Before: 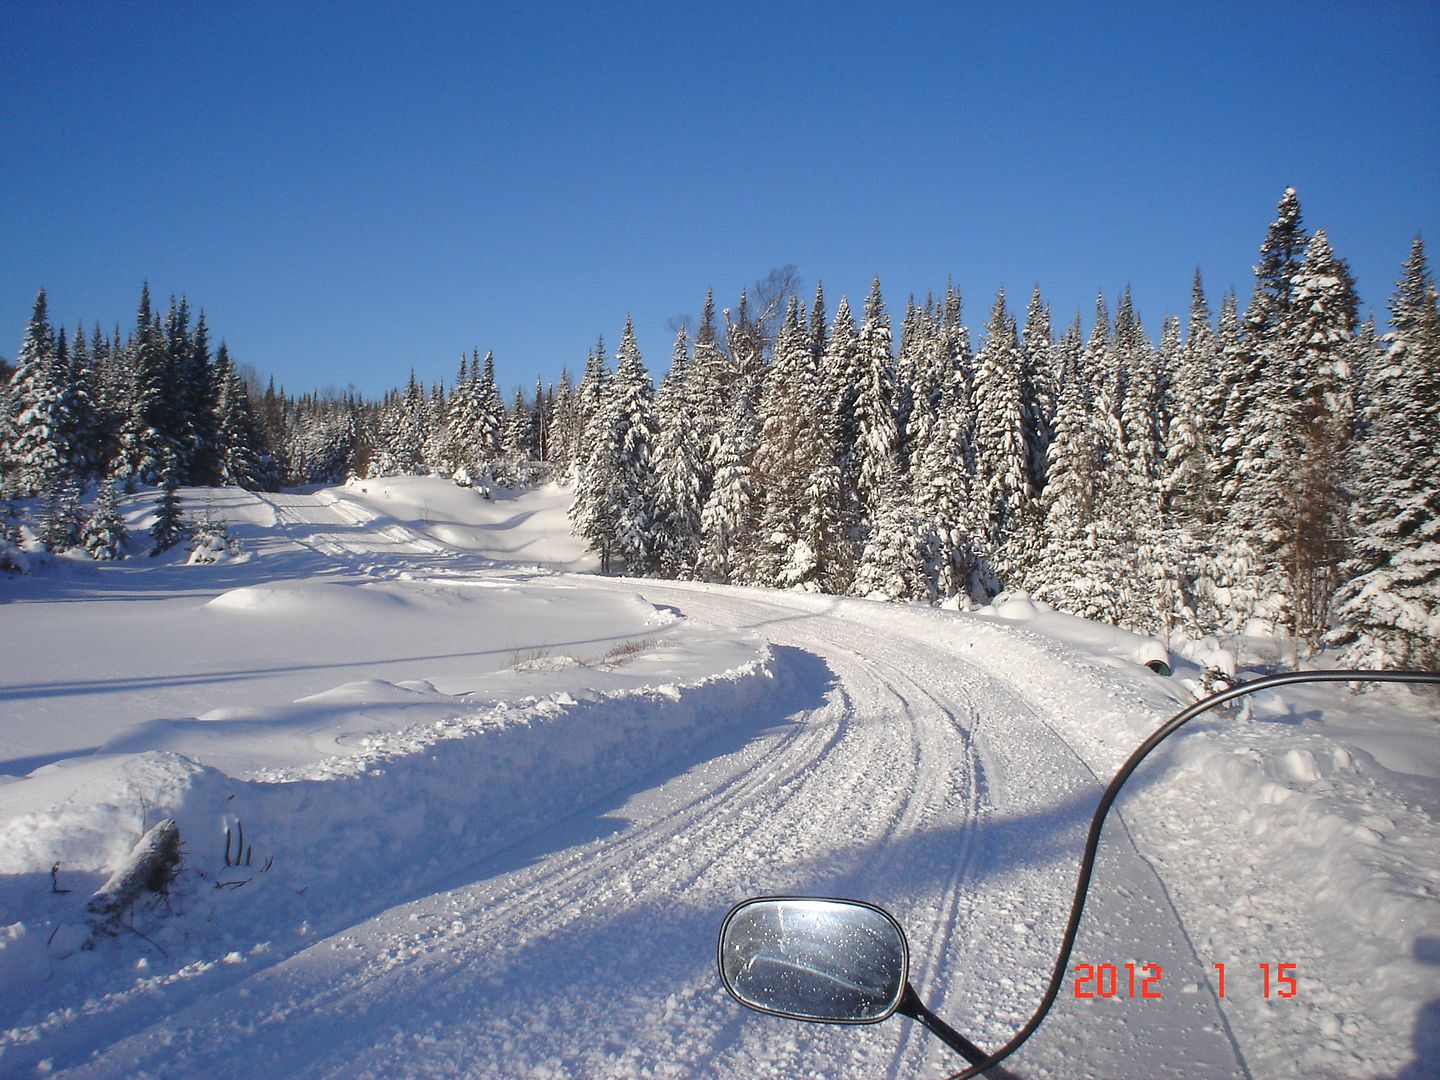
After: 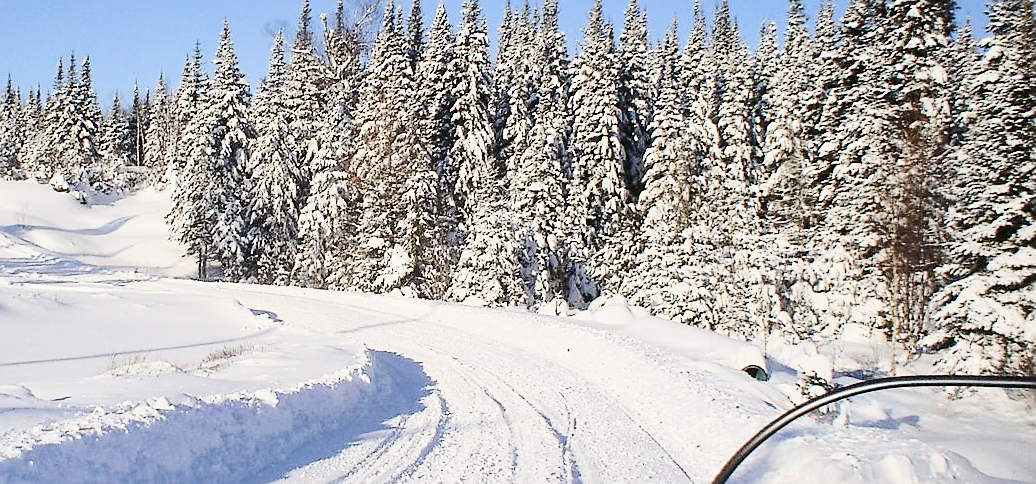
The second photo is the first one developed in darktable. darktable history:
crop and rotate: left 27.995%, top 27.373%, bottom 27.781%
contrast brightness saturation: contrast 0.271
shadows and highlights: radius 334.28, shadows 65.21, highlights 5.68, compress 87.73%, soften with gaussian
sharpen: on, module defaults
filmic rgb: black relative exposure -7.65 EV, white relative exposure 4.56 EV, hardness 3.61
exposure: black level correction 0, exposure 0.952 EV, compensate highlight preservation false
tone equalizer: edges refinement/feathering 500, mask exposure compensation -1.57 EV, preserve details no
